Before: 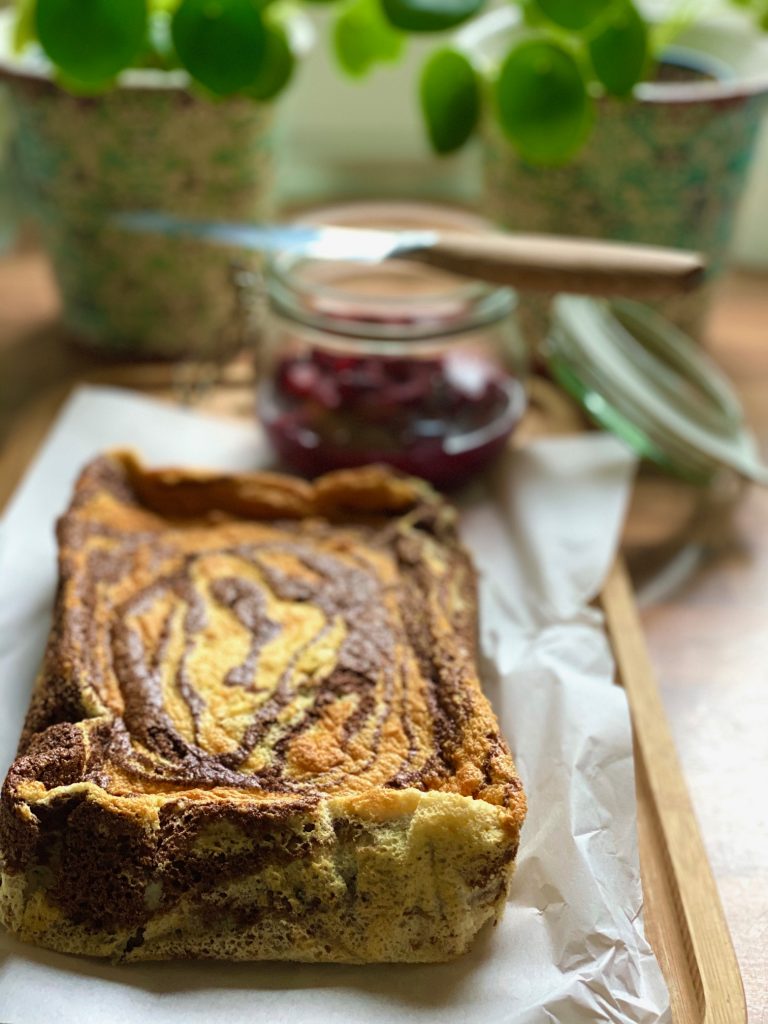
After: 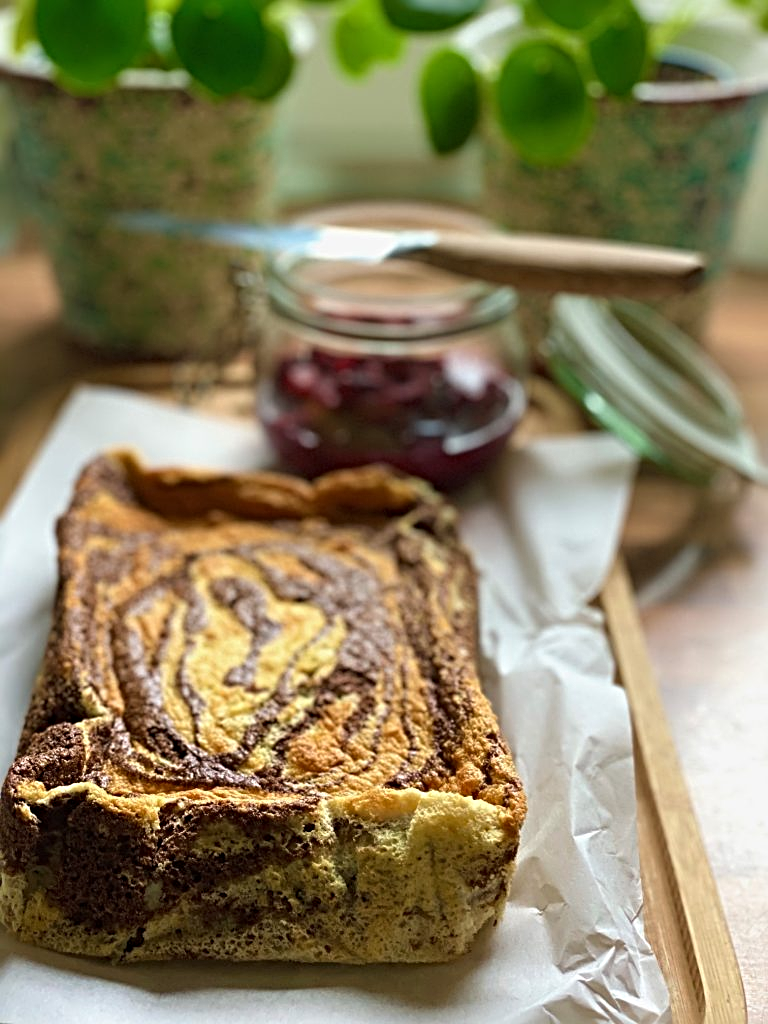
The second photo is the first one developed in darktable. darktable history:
sharpen: radius 4.925
